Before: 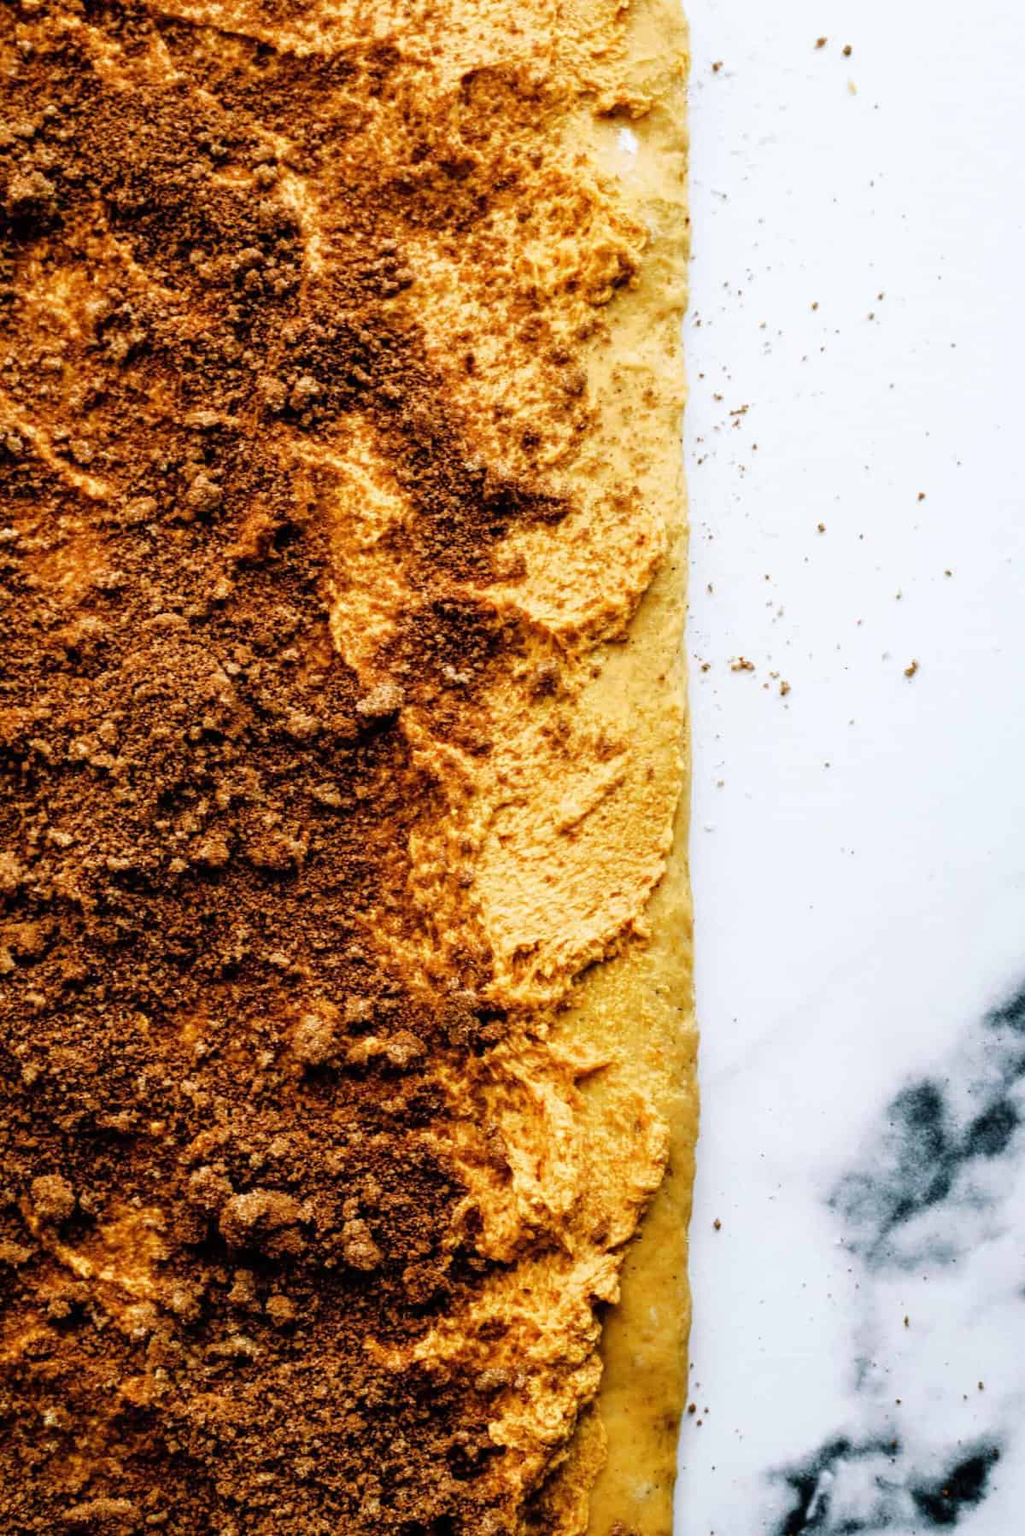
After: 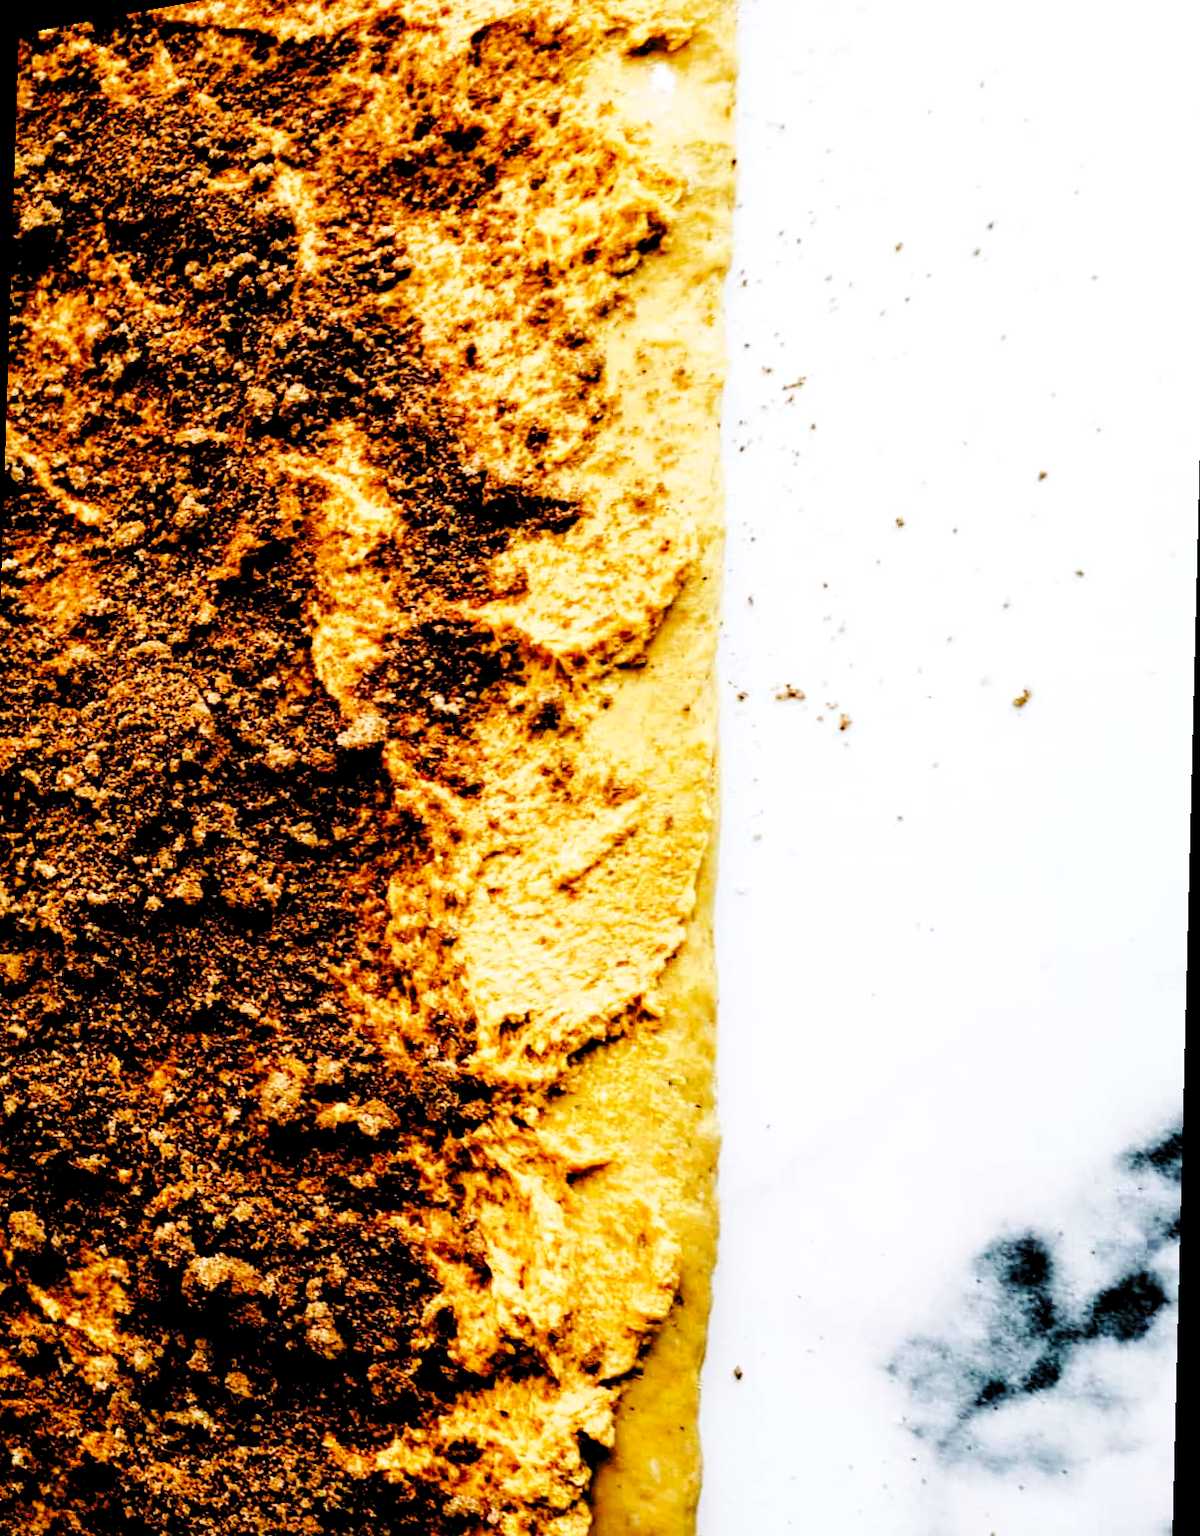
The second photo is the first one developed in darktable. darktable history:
rgb levels: levels [[0.034, 0.472, 0.904], [0, 0.5, 1], [0, 0.5, 1]]
rotate and perspective: rotation 1.69°, lens shift (vertical) -0.023, lens shift (horizontal) -0.291, crop left 0.025, crop right 0.988, crop top 0.092, crop bottom 0.842
base curve: curves: ch0 [(0, 0) (0.036, 0.025) (0.121, 0.166) (0.206, 0.329) (0.605, 0.79) (1, 1)], preserve colors none
